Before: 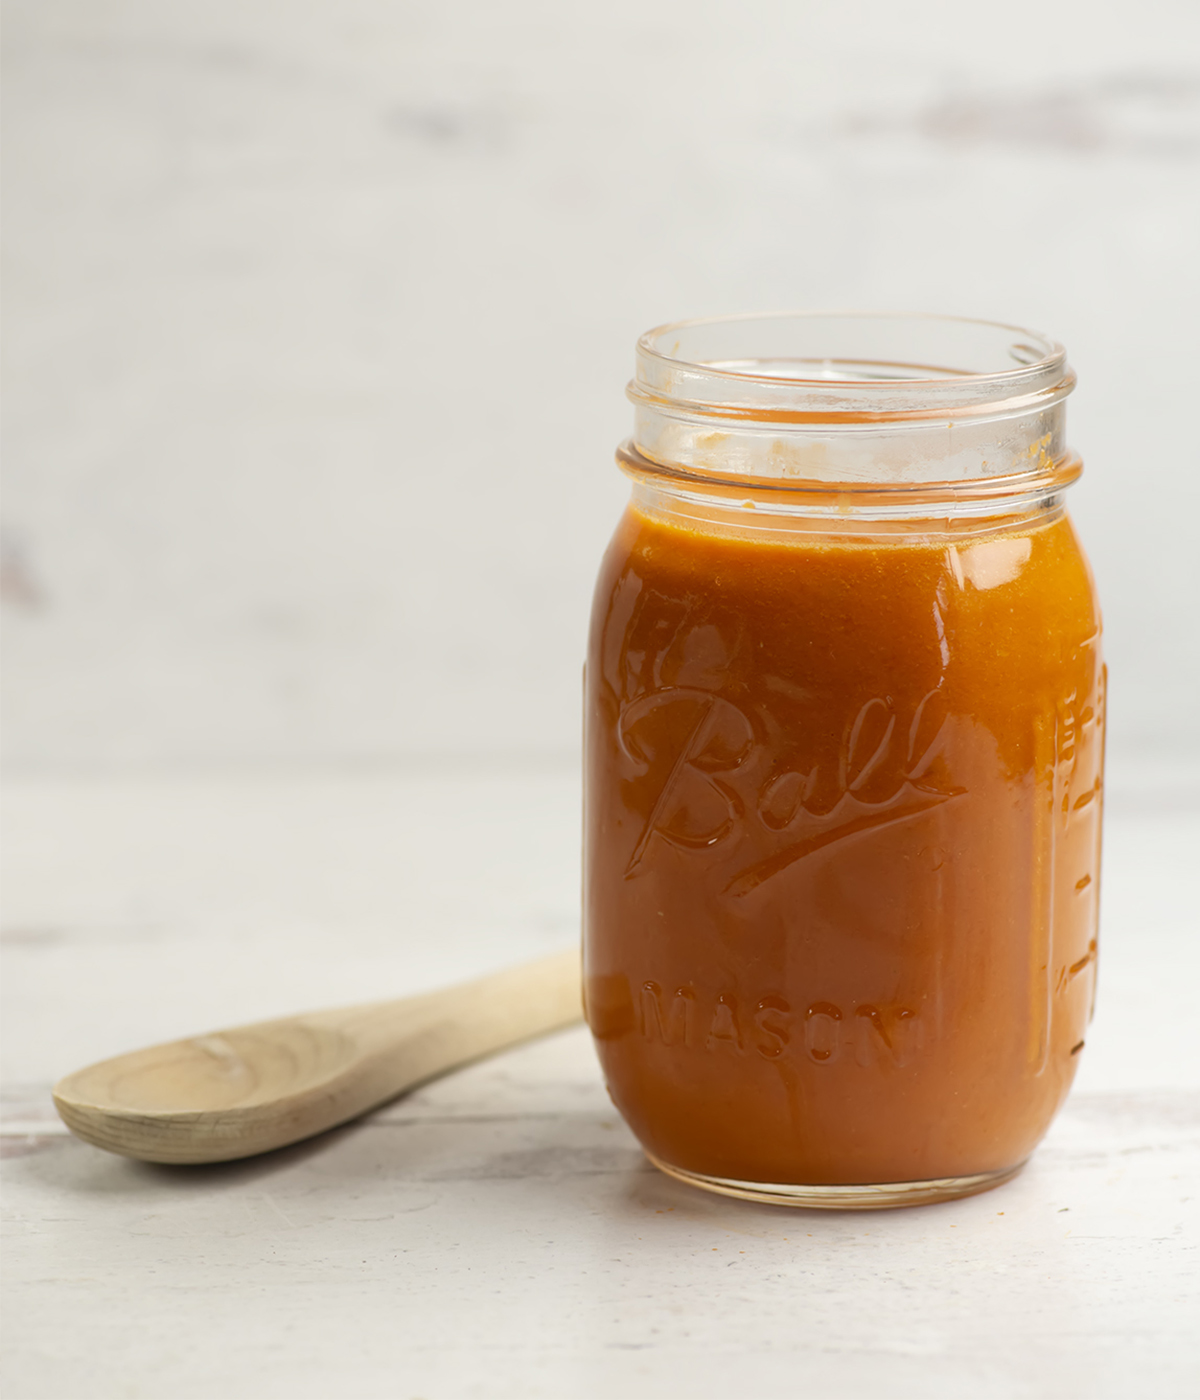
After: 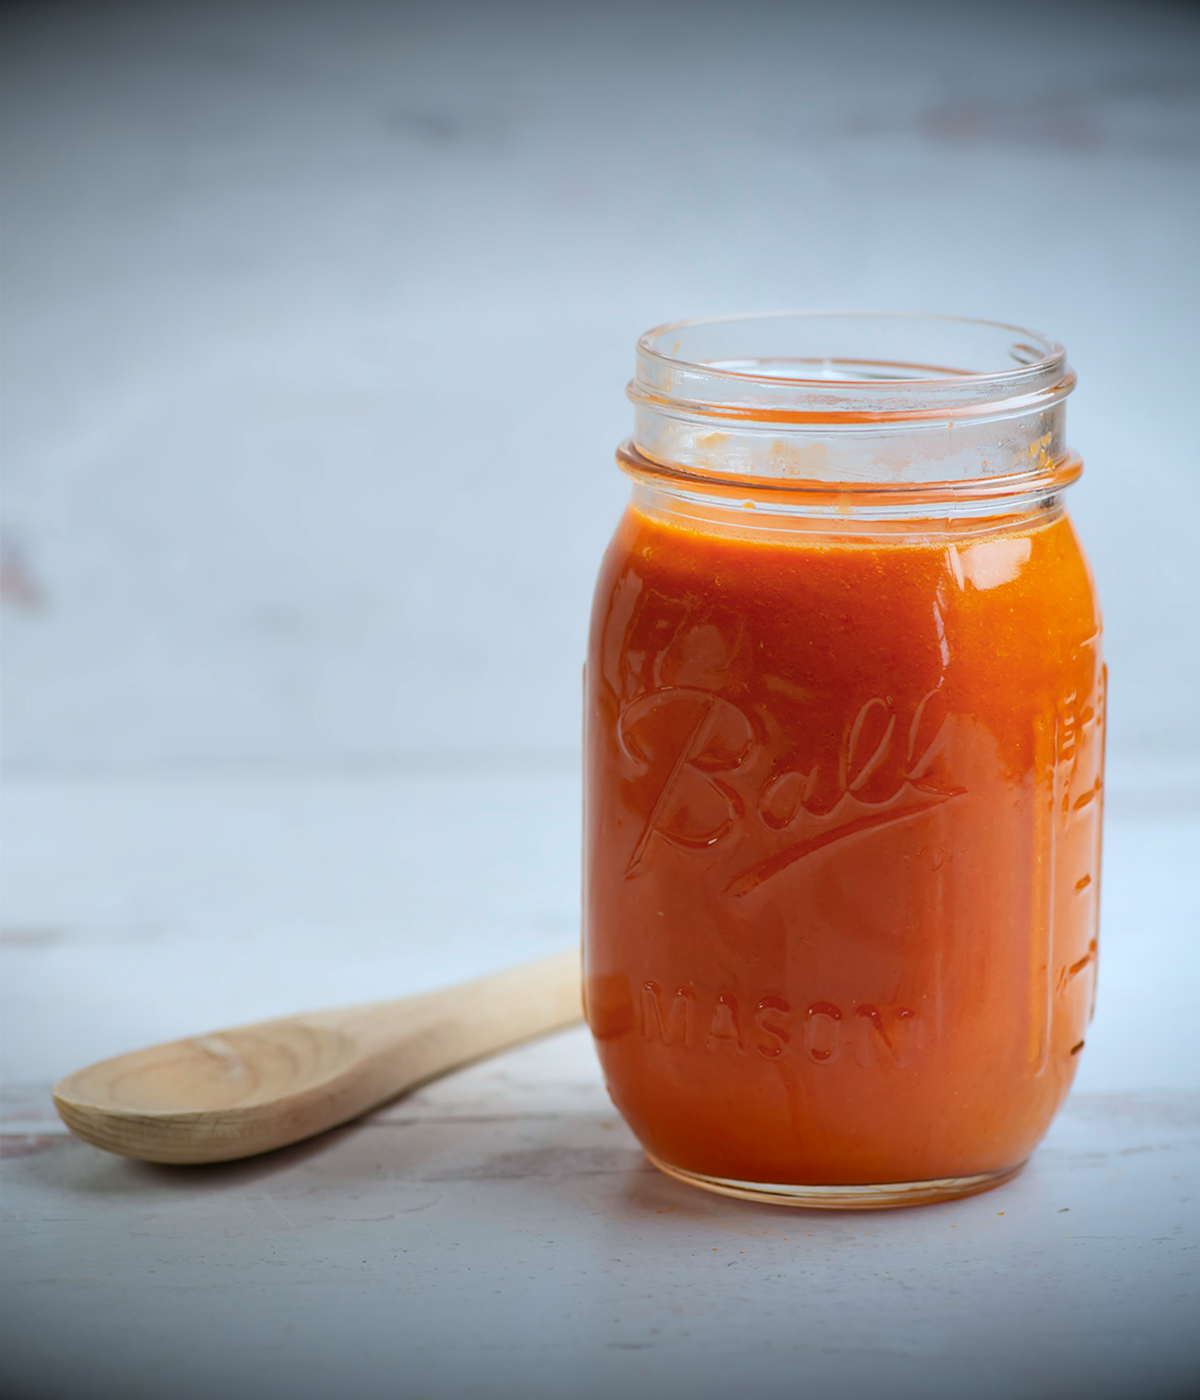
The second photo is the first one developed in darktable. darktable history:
shadows and highlights: shadows 20.91, highlights -35.45, soften with gaussian
exposure: compensate highlight preservation false
color calibration: output R [0.972, 0.068, -0.094, 0], output G [-0.178, 1.216, -0.086, 0], output B [0.095, -0.136, 0.98, 0], illuminant custom, x 0.371, y 0.381, temperature 4283.16 K
vignetting: fall-off start 98.29%, fall-off radius 100%, brightness -1, saturation 0.5, width/height ratio 1.428
